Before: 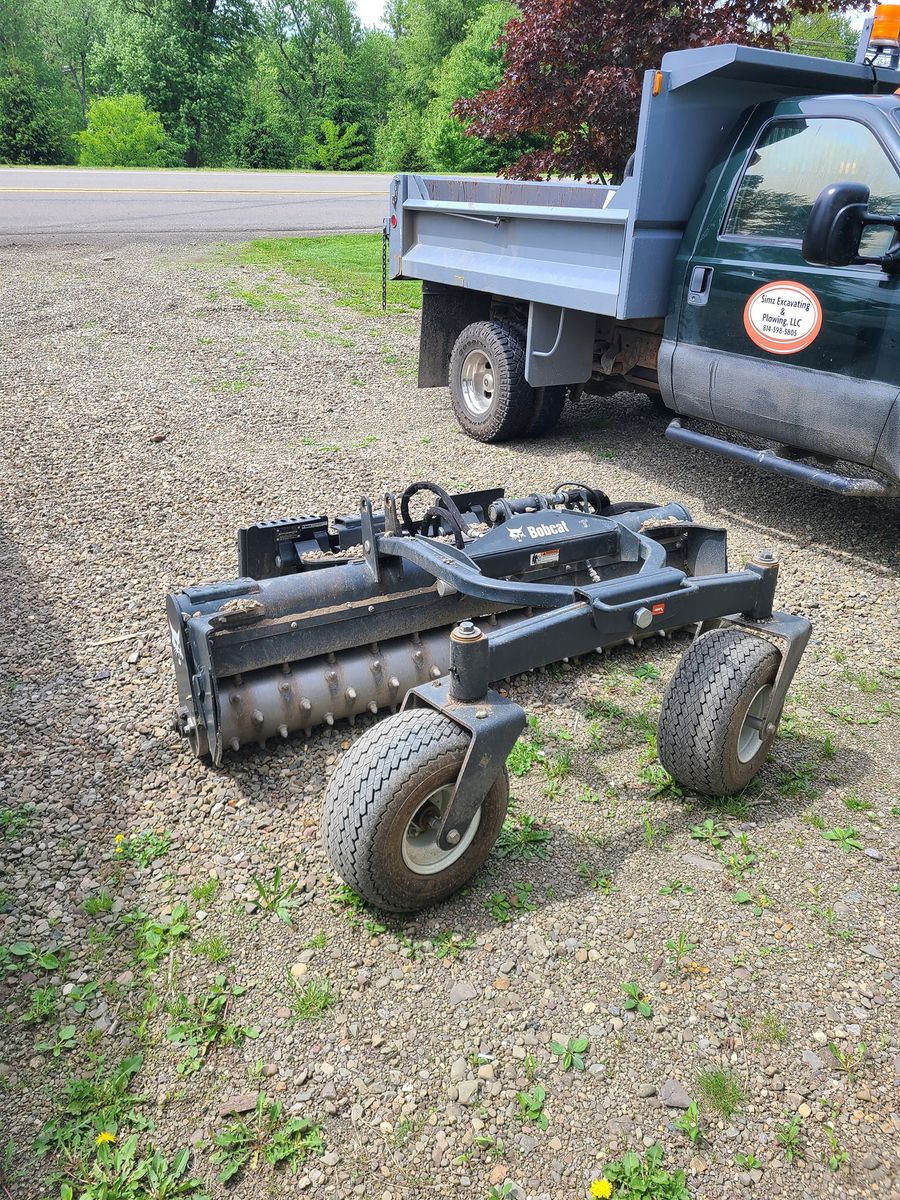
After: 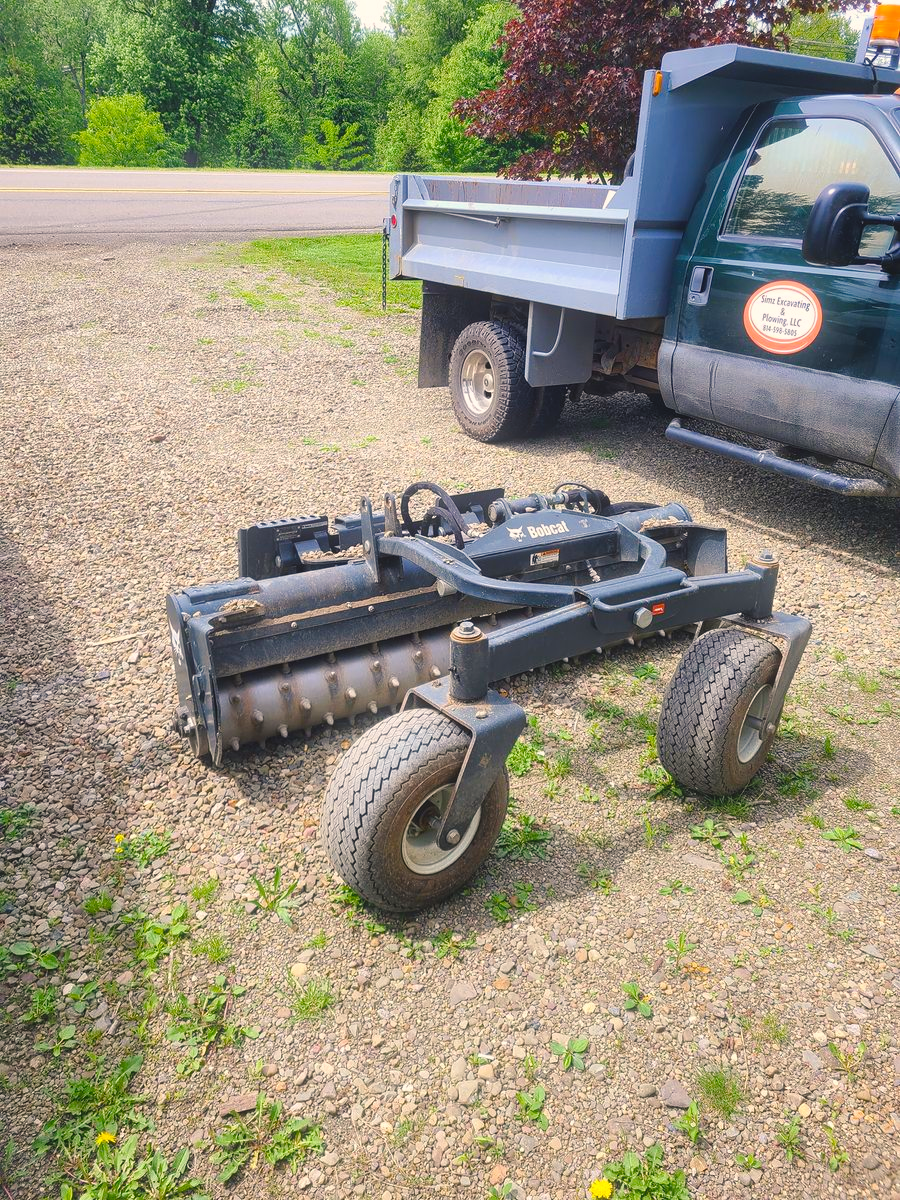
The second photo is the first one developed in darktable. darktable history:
color balance rgb: shadows lift › chroma 2%, shadows lift › hue 247.2°, power › chroma 0.3%, power › hue 25.2°, highlights gain › chroma 3%, highlights gain › hue 60°, global offset › luminance 0.75%, perceptual saturation grading › global saturation 20%, perceptual saturation grading › highlights -20%, perceptual saturation grading › shadows 30%, global vibrance 20%
bloom: size 5%, threshold 95%, strength 15%
